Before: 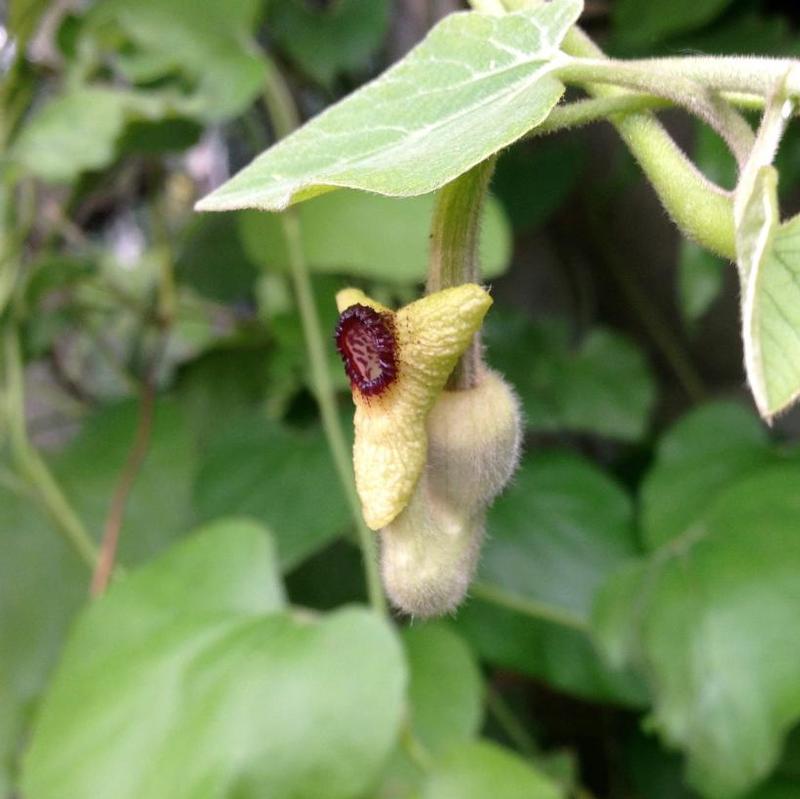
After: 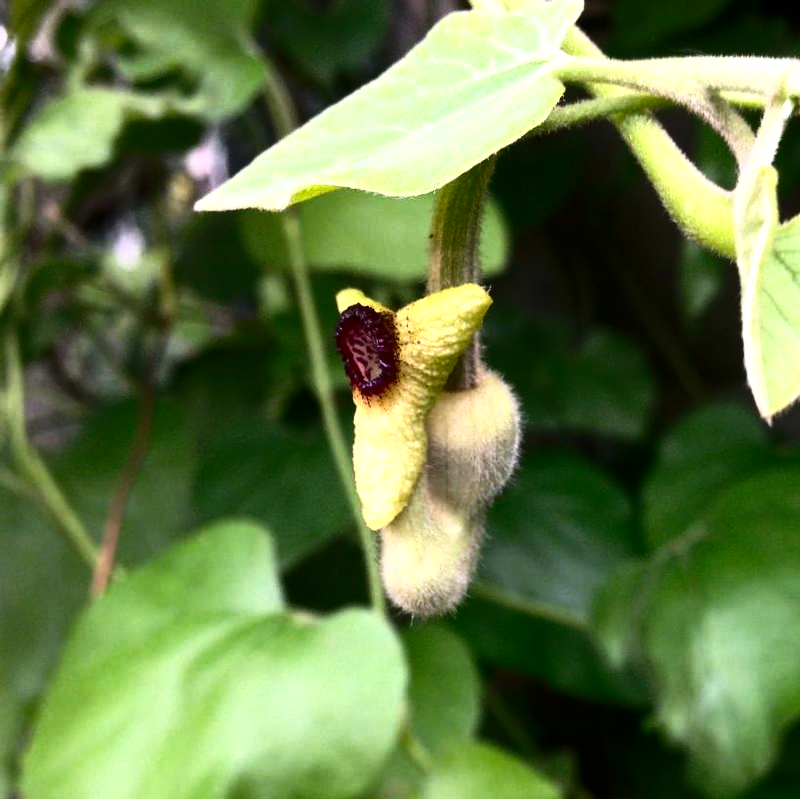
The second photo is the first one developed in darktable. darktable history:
tone curve: curves: ch0 [(0, 0) (0.56, 0.467) (0.846, 0.934) (1, 1)]
contrast brightness saturation: contrast 0.18, saturation 0.3
